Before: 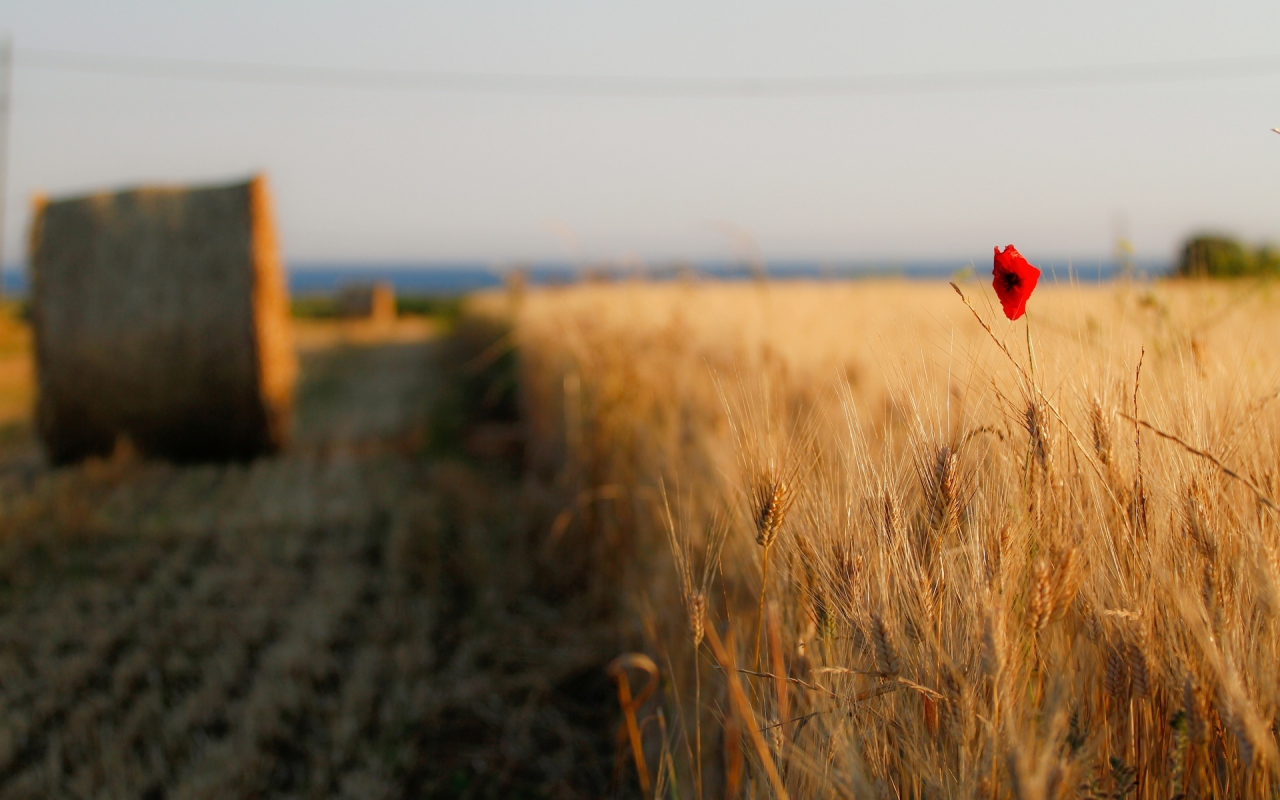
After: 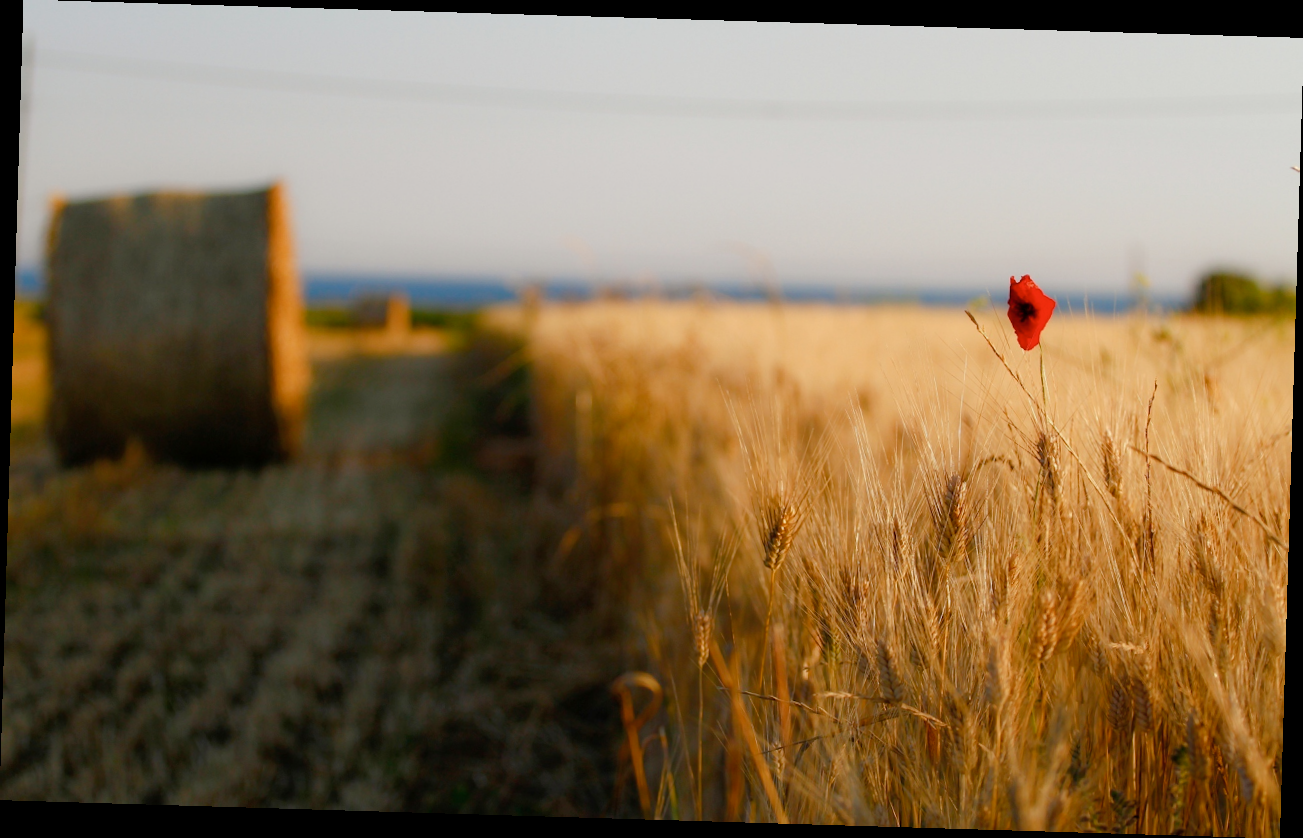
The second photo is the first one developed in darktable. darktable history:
rotate and perspective: rotation 1.72°, automatic cropping off
color balance rgb: perceptual saturation grading › global saturation 20%, perceptual saturation grading › highlights -25%, perceptual saturation grading › shadows 25%
color zones: curves: ch1 [(0, 0.469) (0.01, 0.469) (0.12, 0.446) (0.248, 0.469) (0.5, 0.5) (0.748, 0.5) (0.99, 0.469) (1, 0.469)]
